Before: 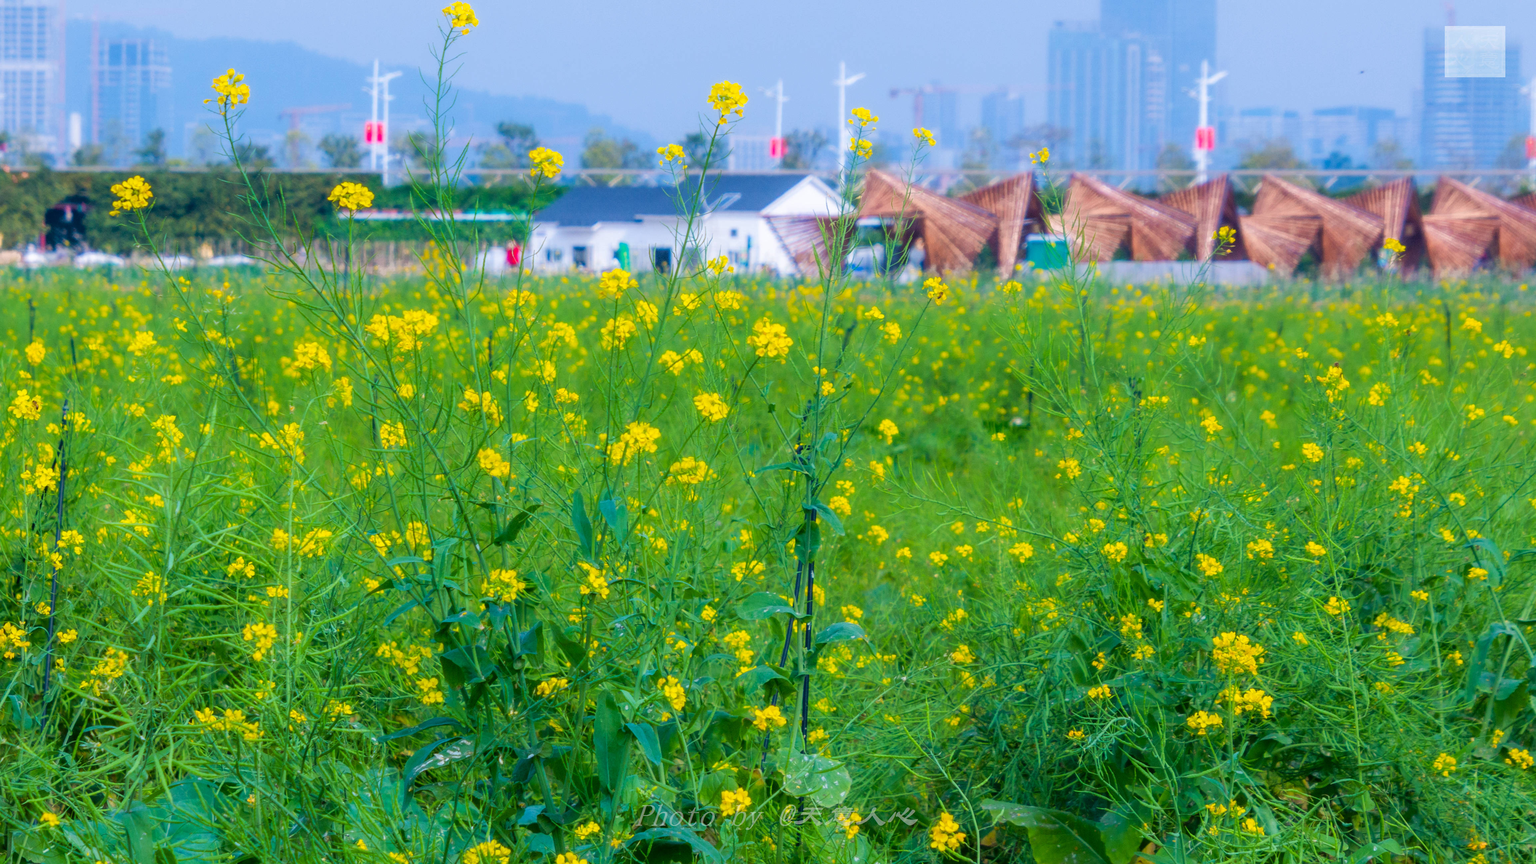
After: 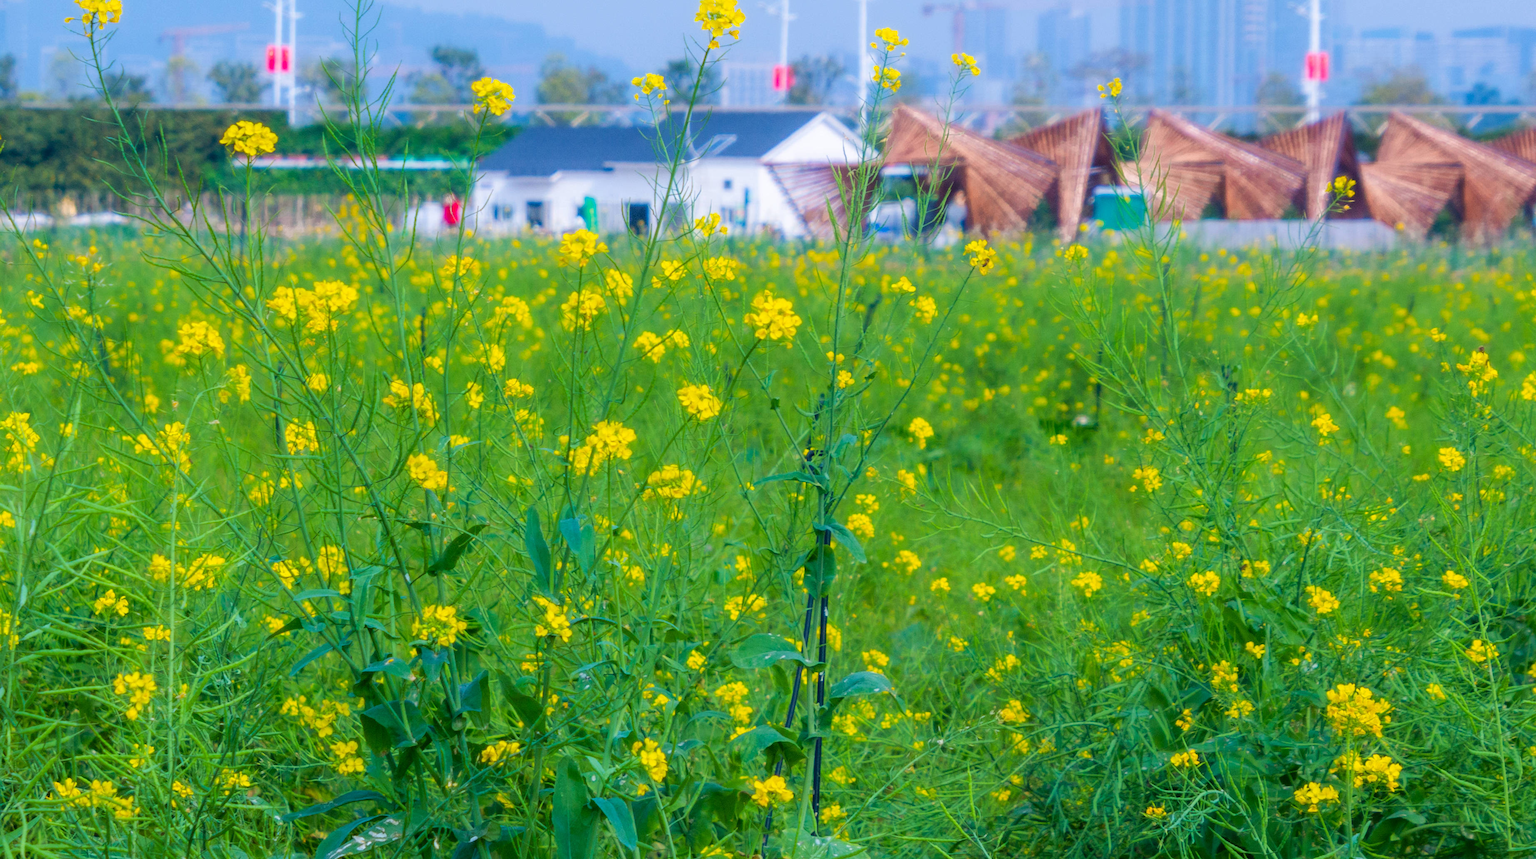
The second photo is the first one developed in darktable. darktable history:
crop and rotate: left 9.947%, top 9.928%, right 10.079%, bottom 10.491%
